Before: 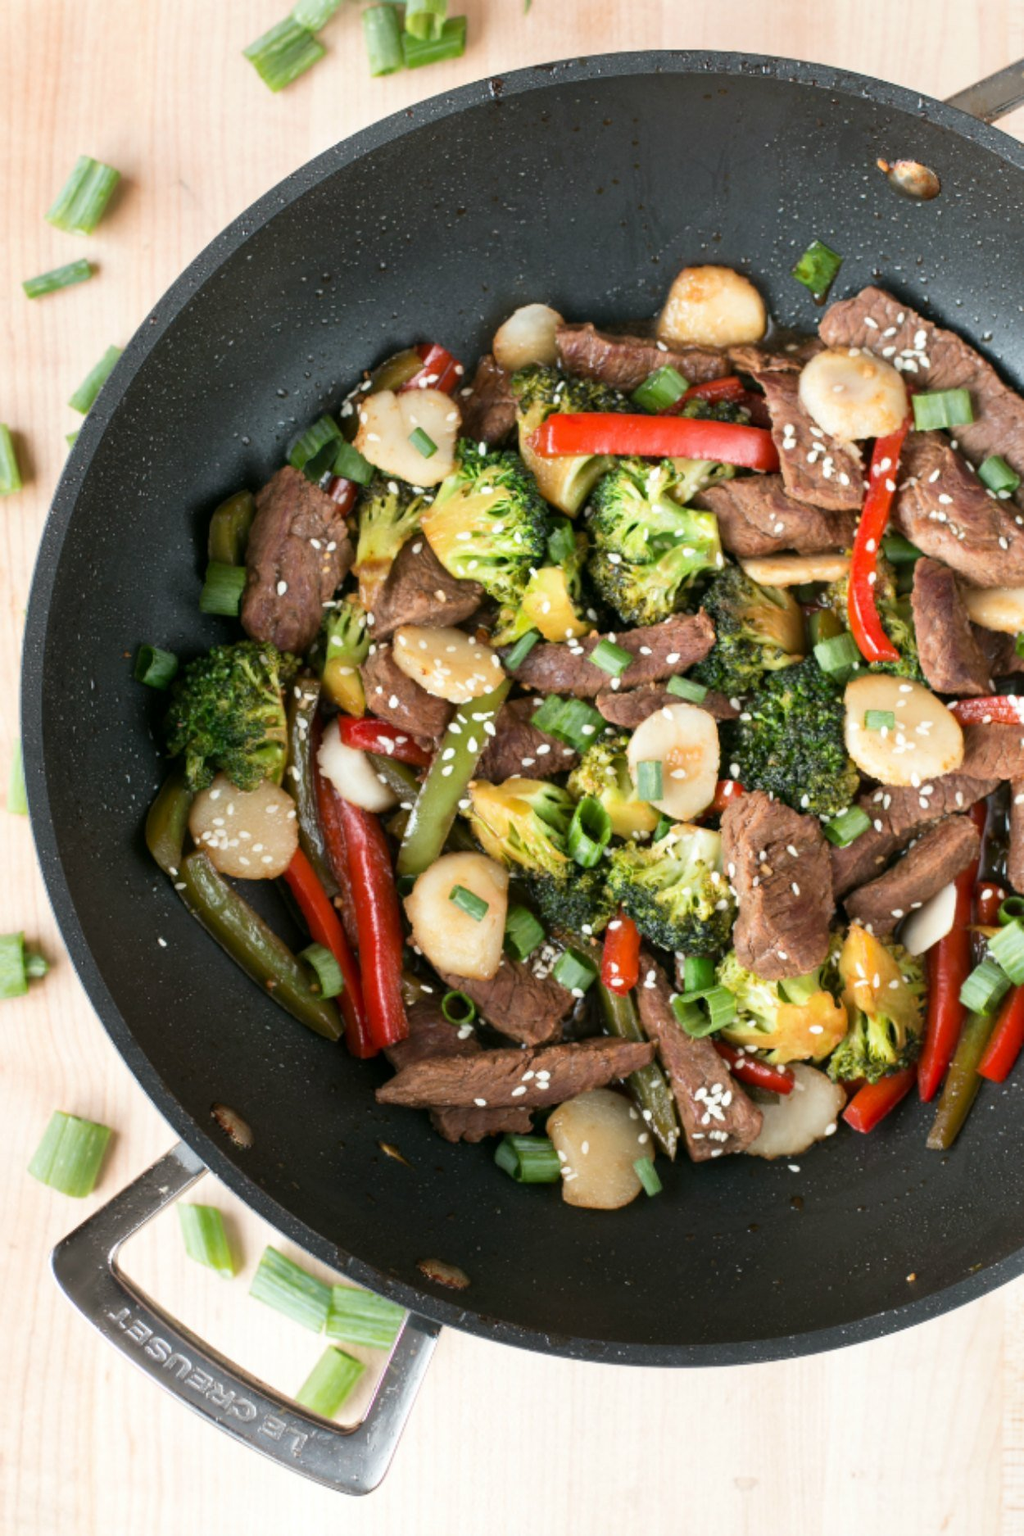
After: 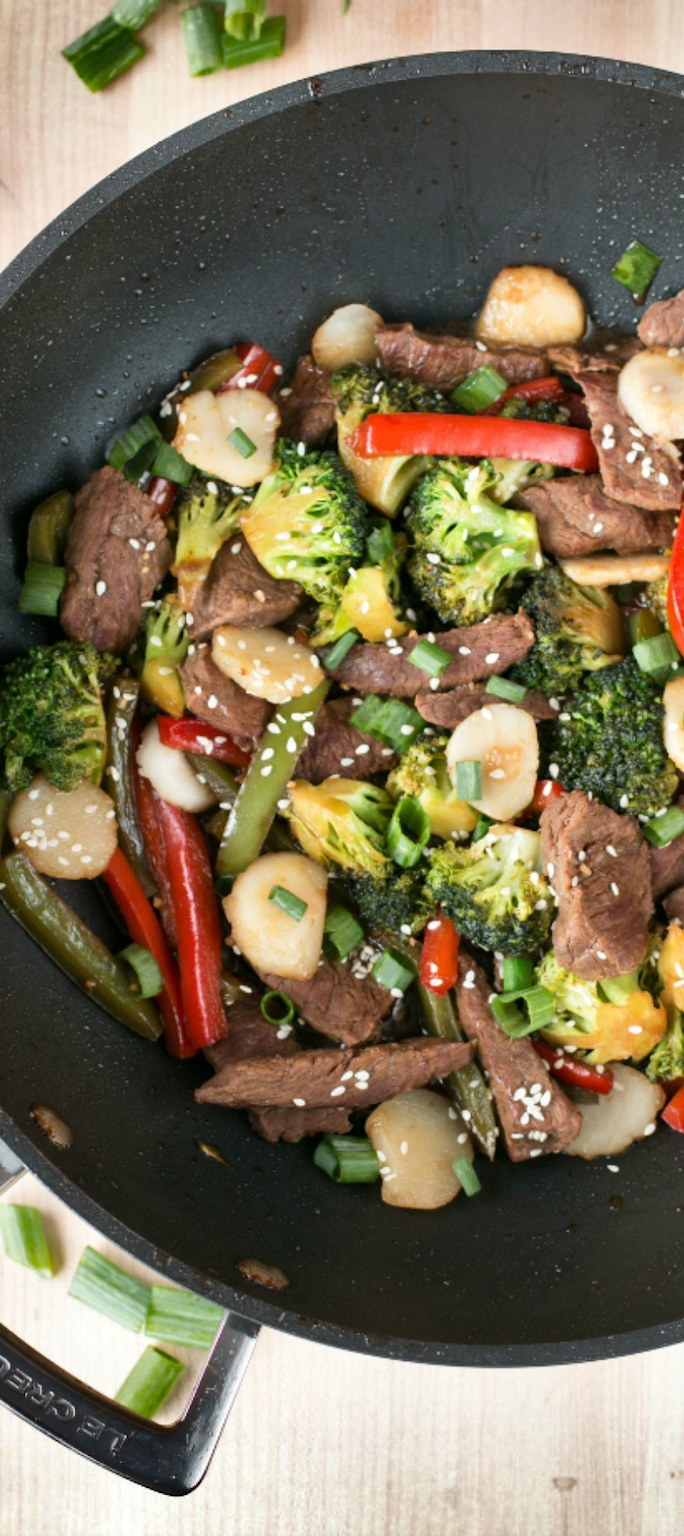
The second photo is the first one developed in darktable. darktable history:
shadows and highlights: shadows 19.13, highlights -83.41, soften with gaussian
crop and rotate: left 17.732%, right 15.423%
